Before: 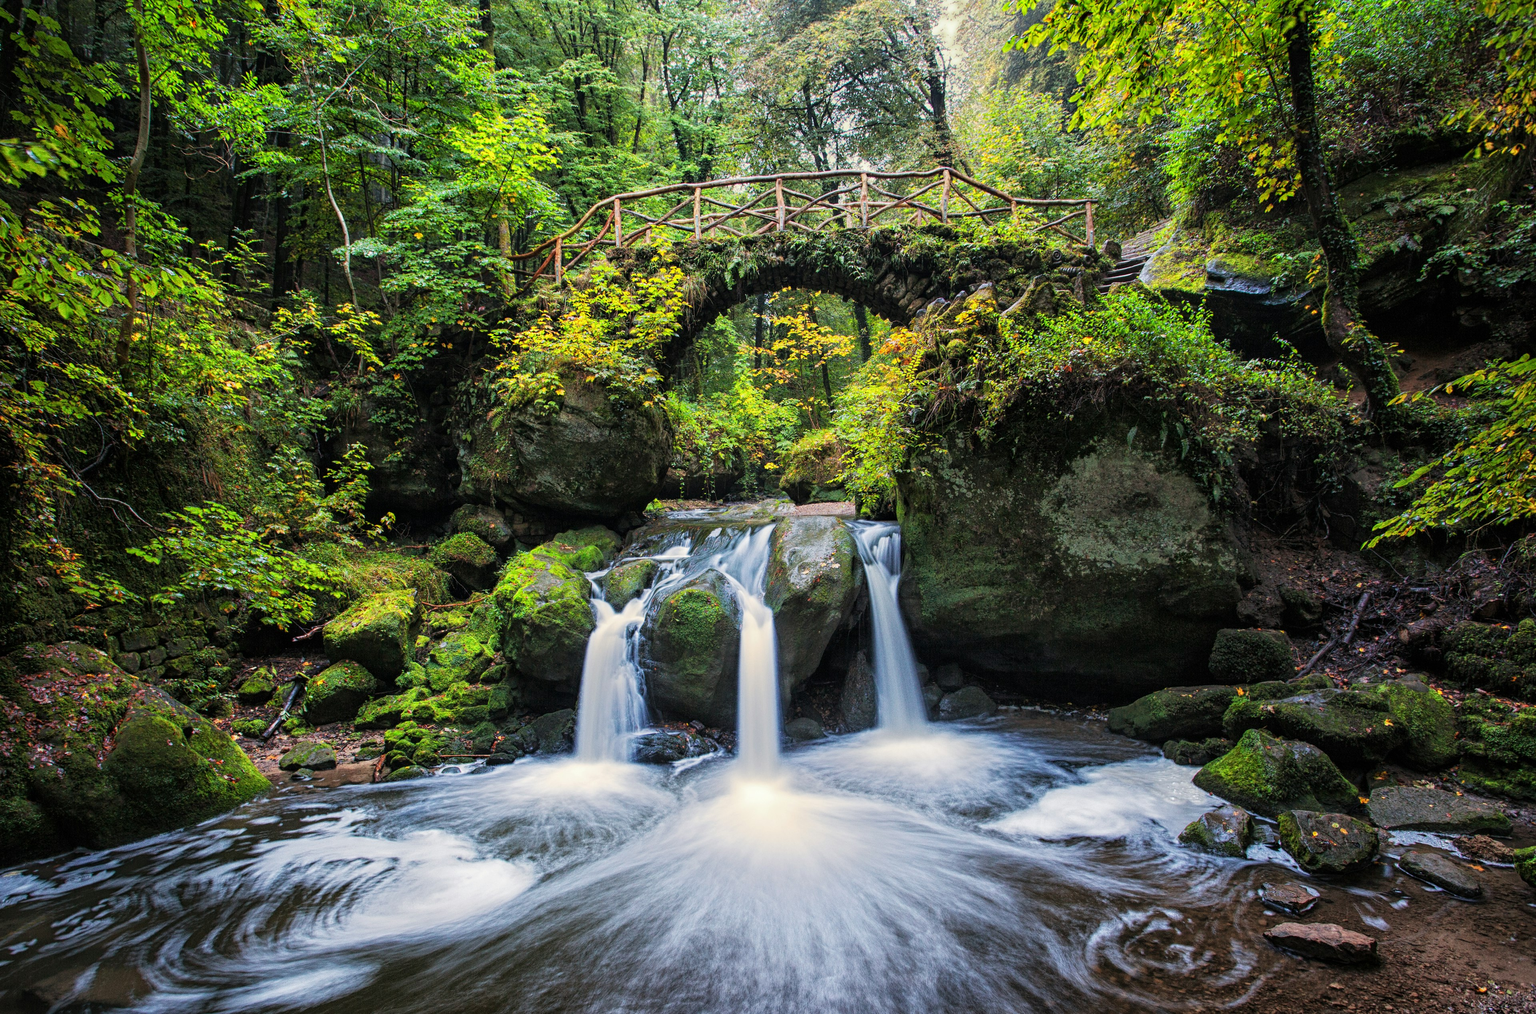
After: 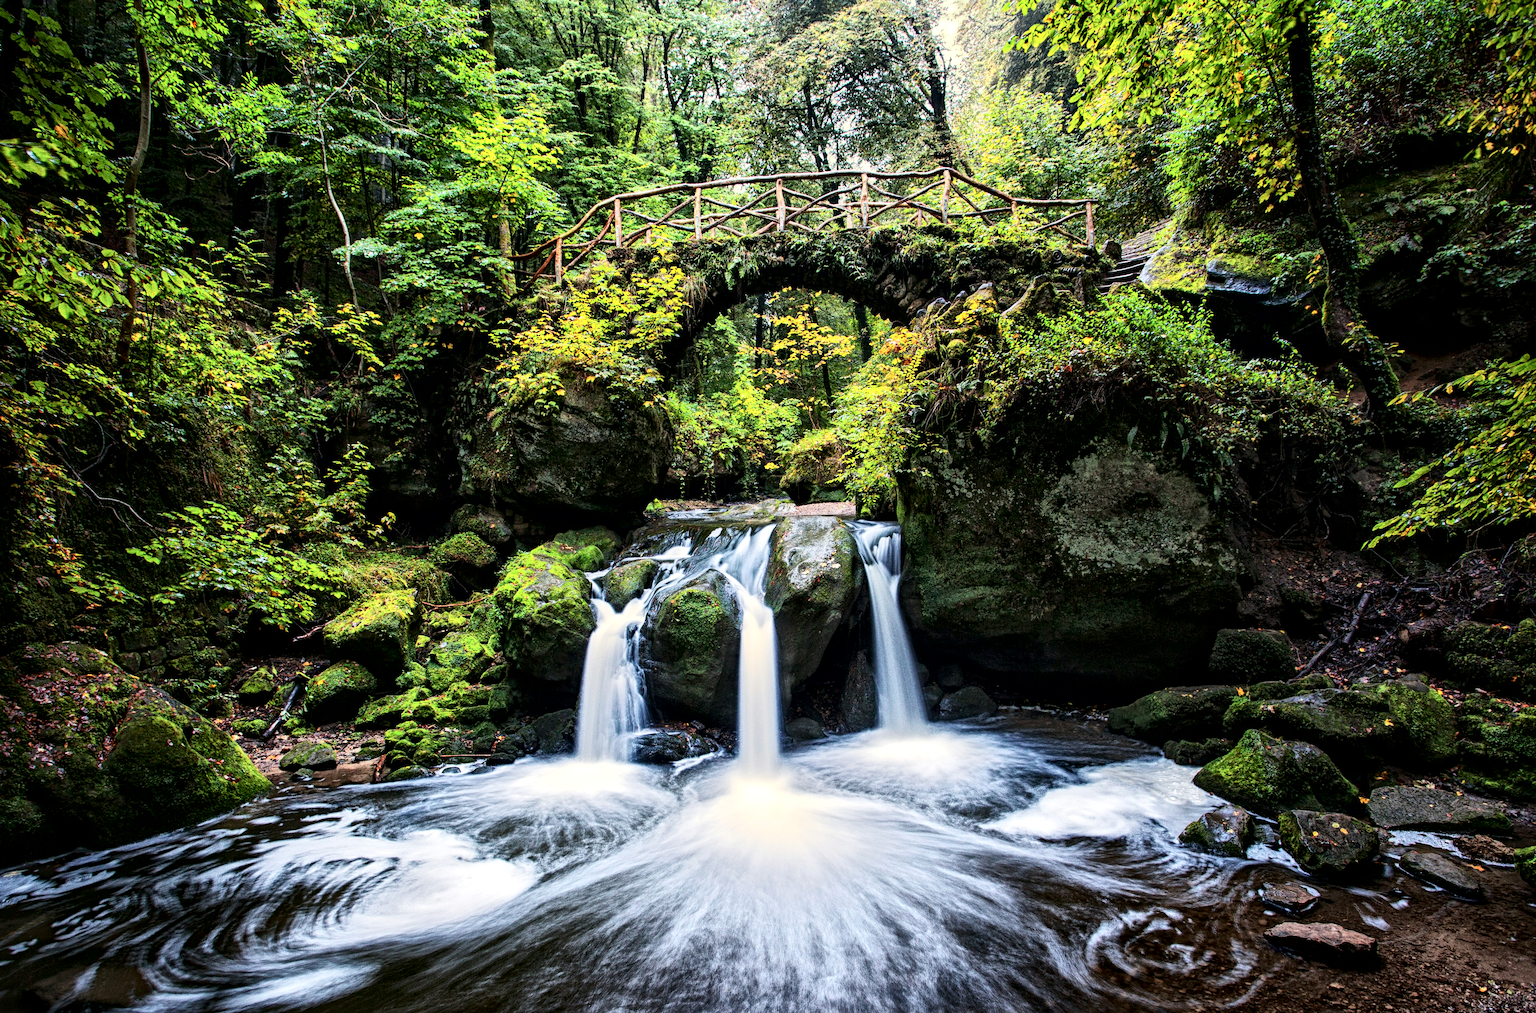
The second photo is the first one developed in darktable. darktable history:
contrast brightness saturation: contrast 0.3
local contrast: mode bilateral grid, contrast 21, coarseness 49, detail 171%, midtone range 0.2
